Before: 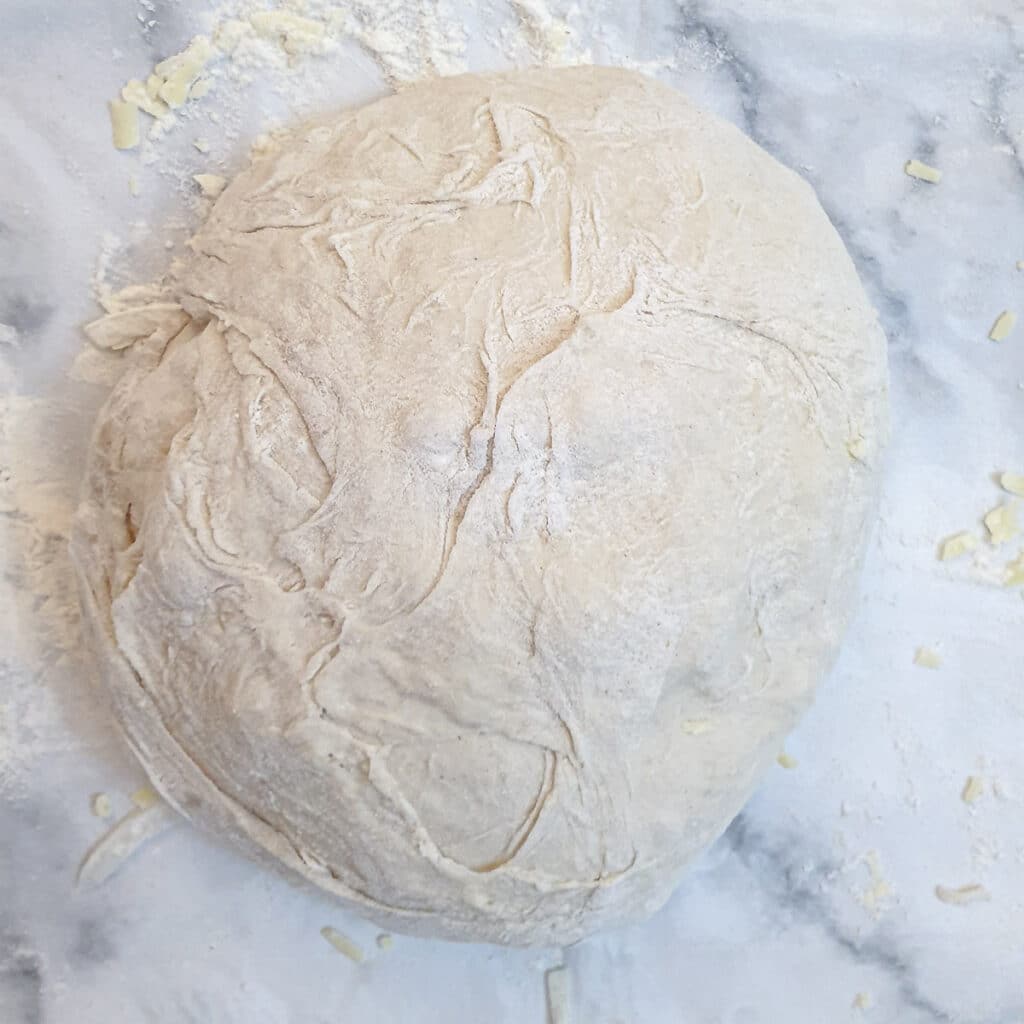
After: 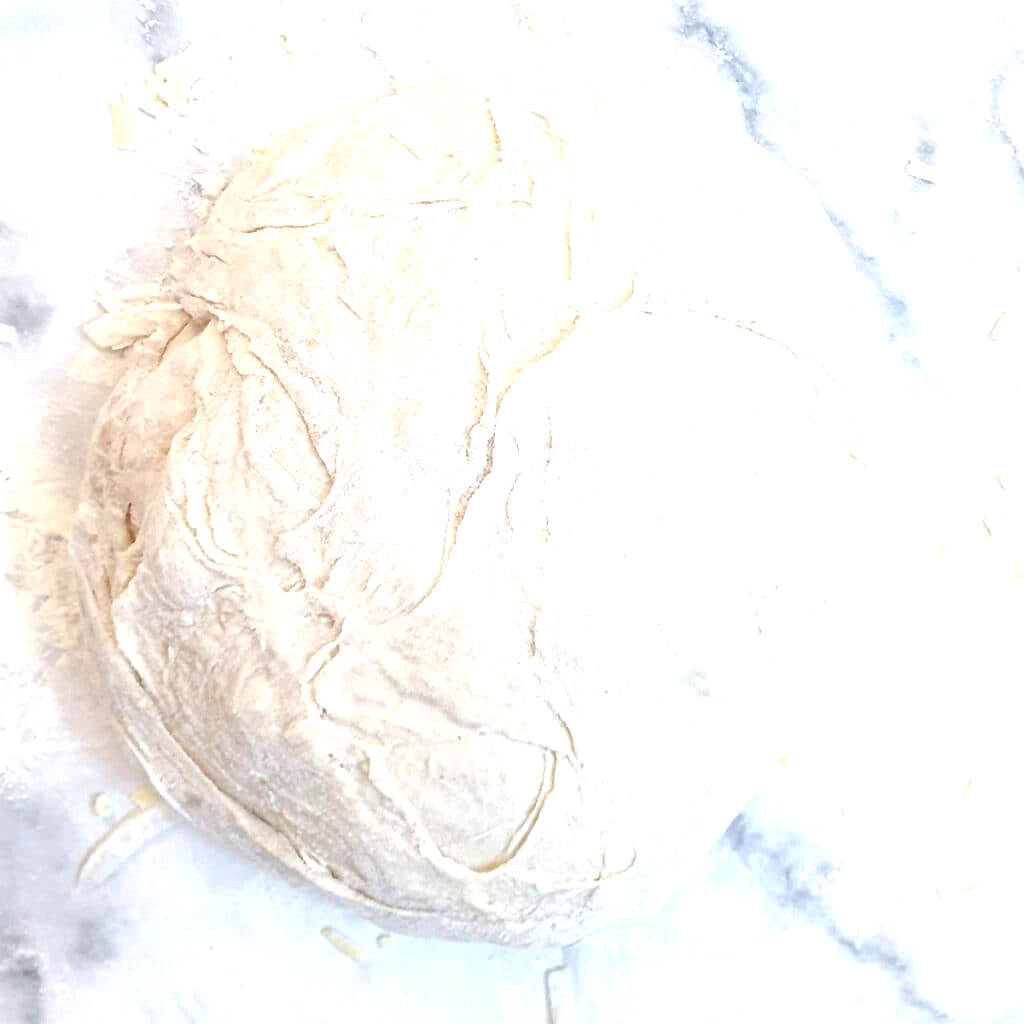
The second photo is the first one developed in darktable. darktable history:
exposure: black level correction 0, exposure 0.938 EV, compensate highlight preservation false
